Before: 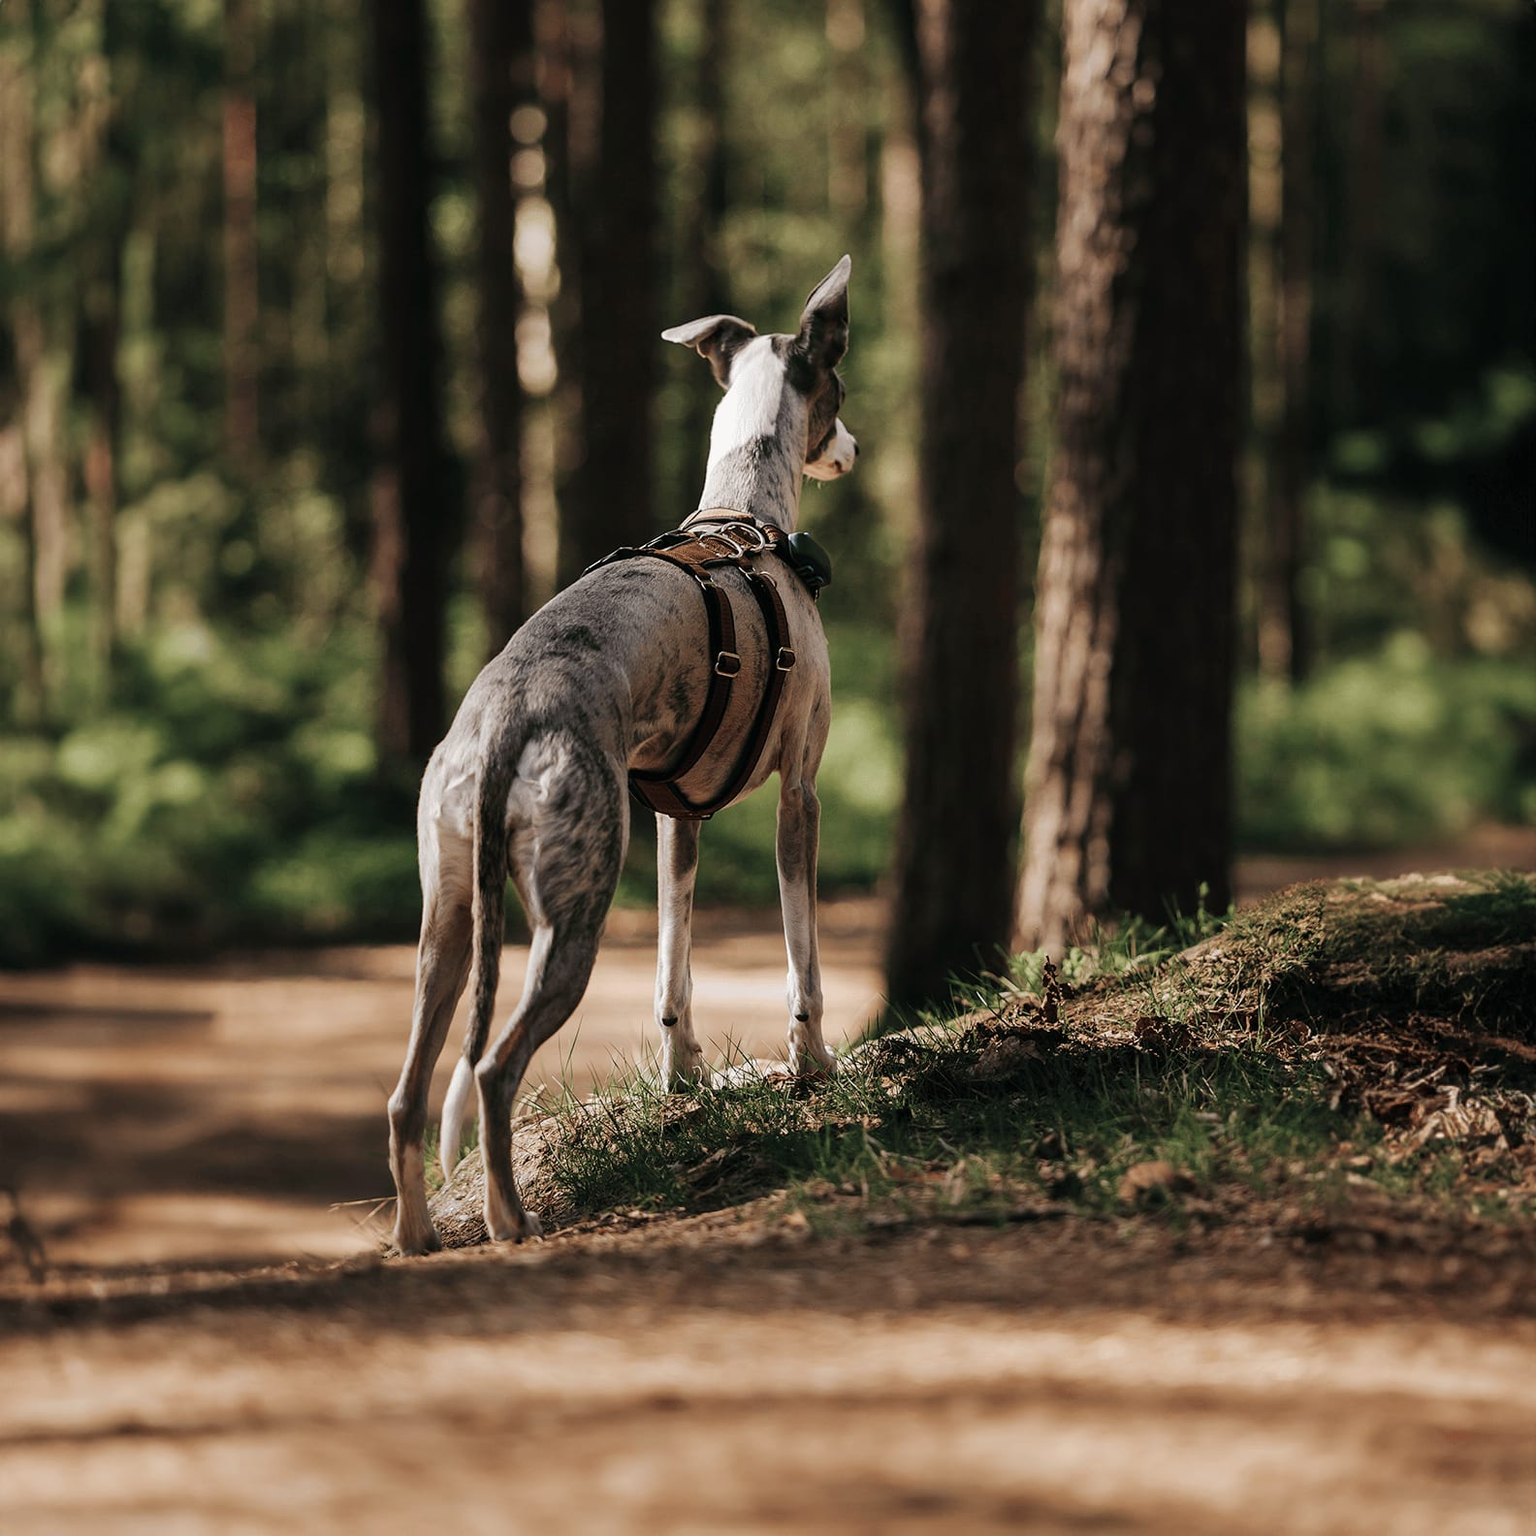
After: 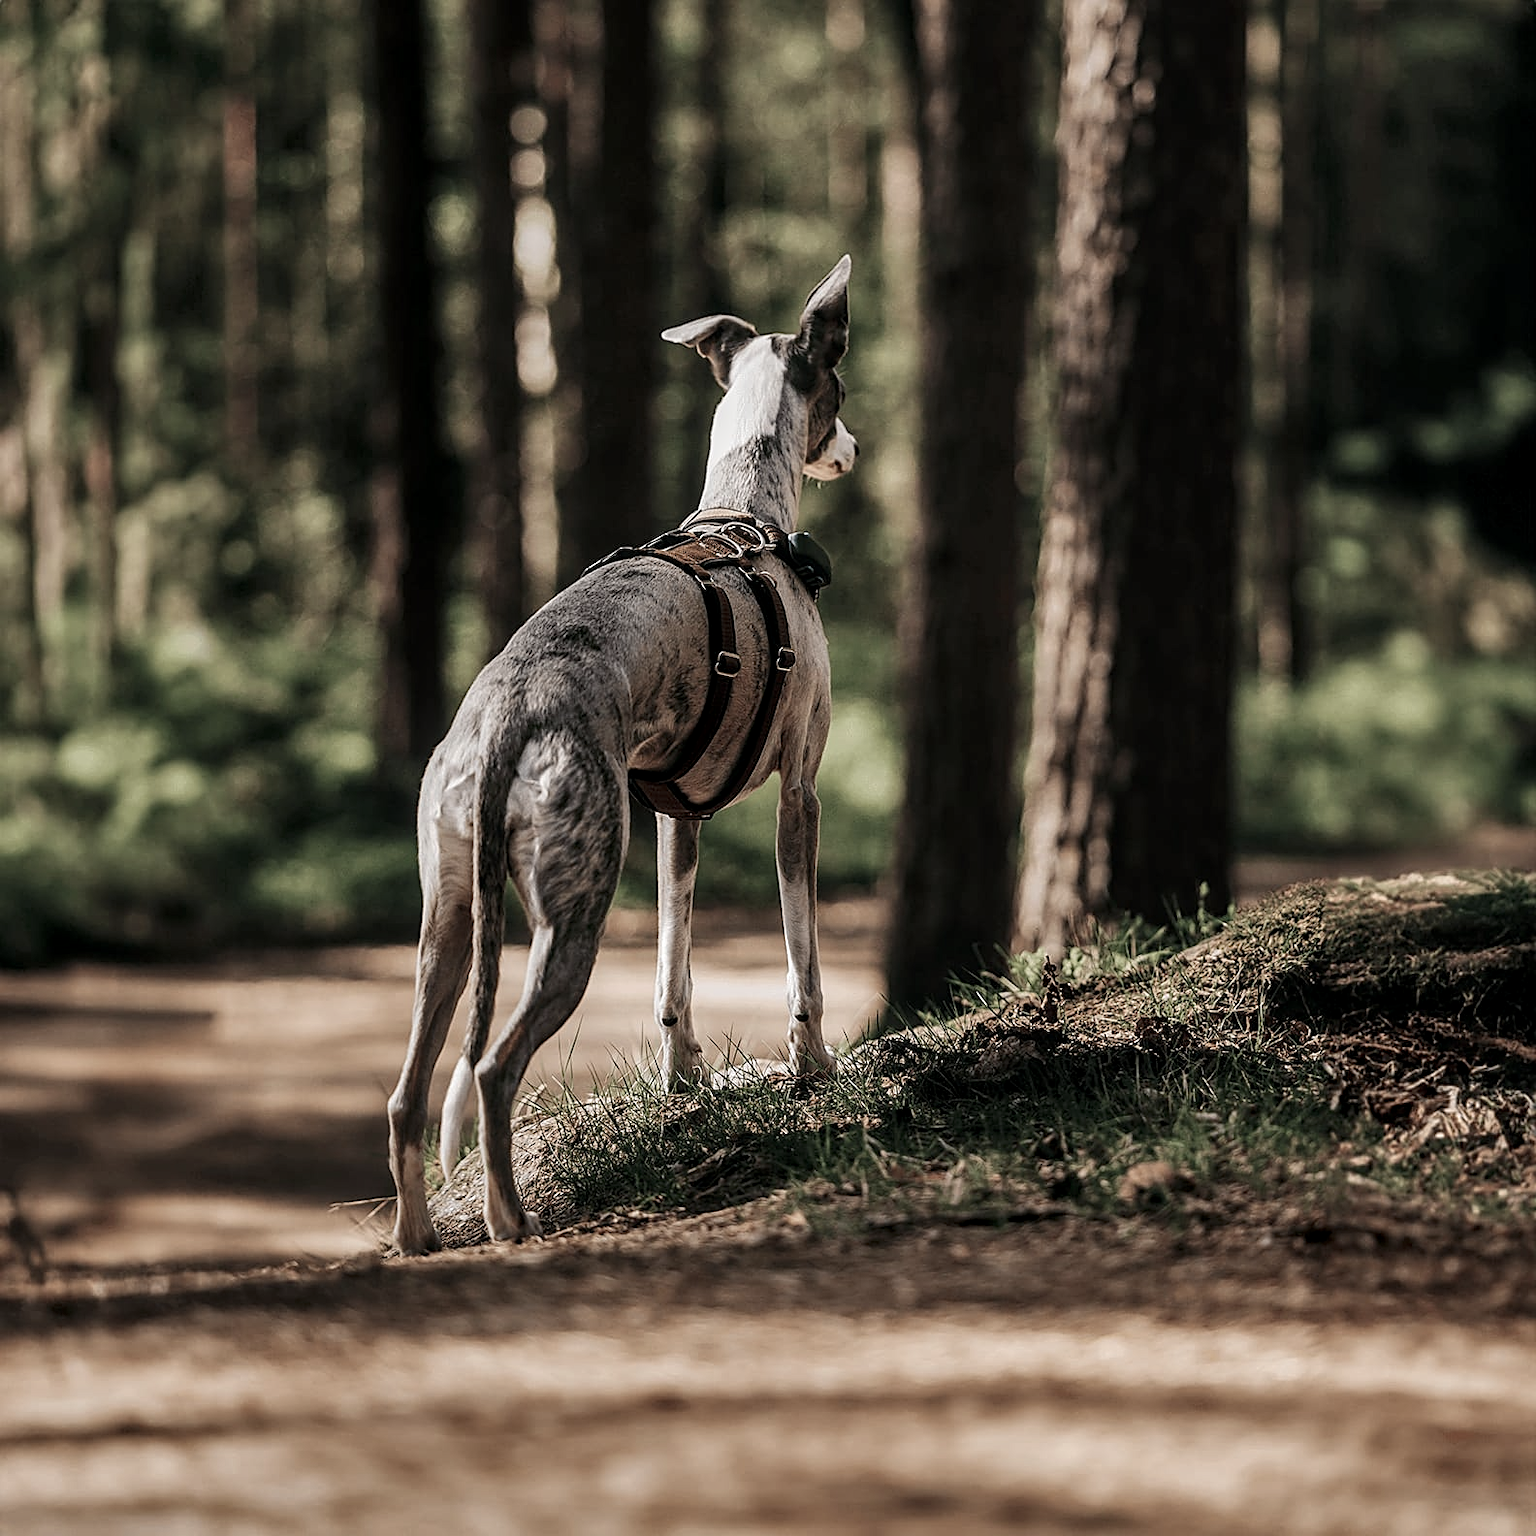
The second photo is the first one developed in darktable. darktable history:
contrast brightness saturation: contrast 0.1, saturation -0.3
local contrast: on, module defaults
shadows and highlights: shadows 24.5, highlights -78.15, soften with gaussian
sharpen: on, module defaults
